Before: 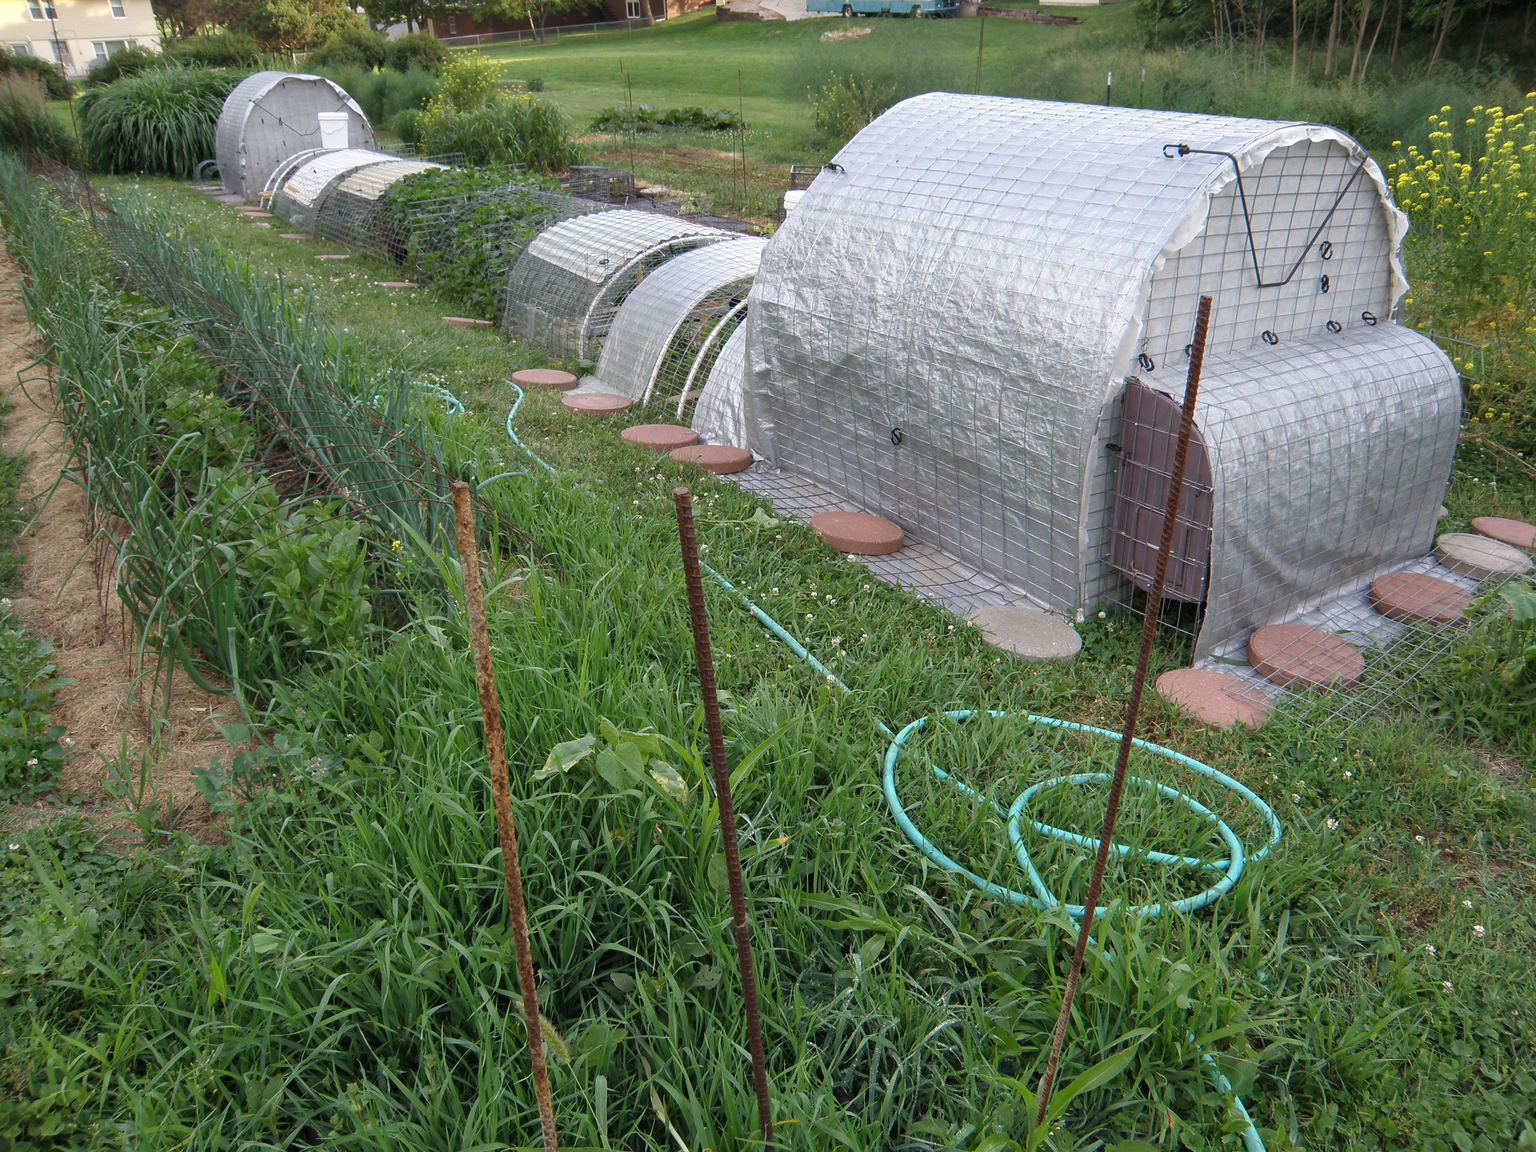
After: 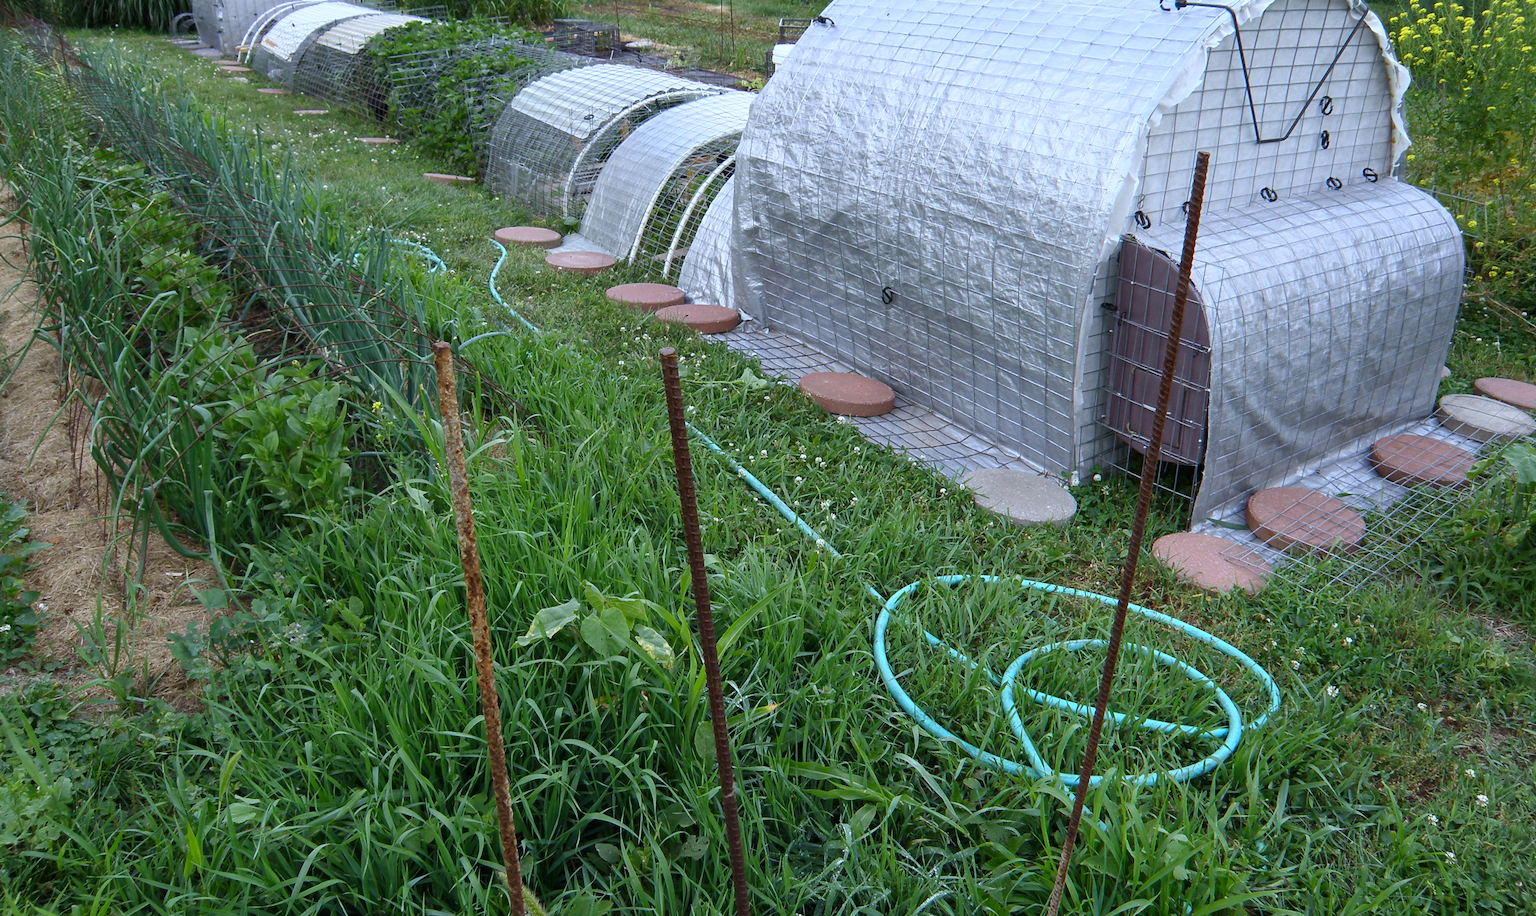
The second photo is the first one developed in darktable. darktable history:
contrast brightness saturation: contrast 0.15, brightness -0.01, saturation 0.1
white balance: red 0.924, blue 1.095
crop and rotate: left 1.814%, top 12.818%, right 0.25%, bottom 9.225%
